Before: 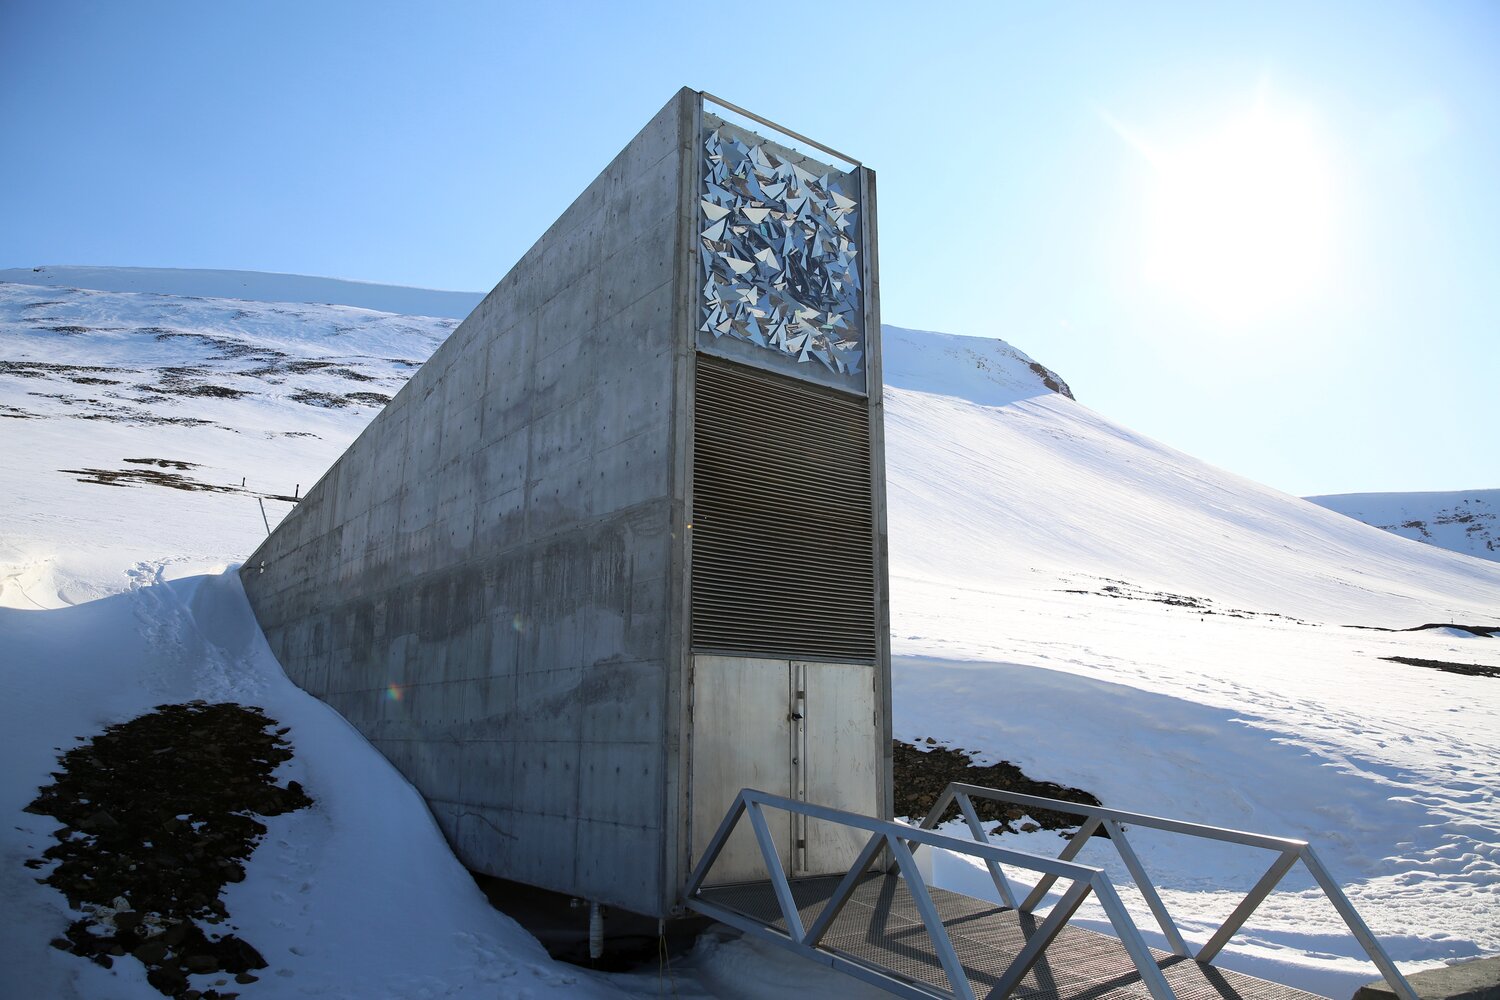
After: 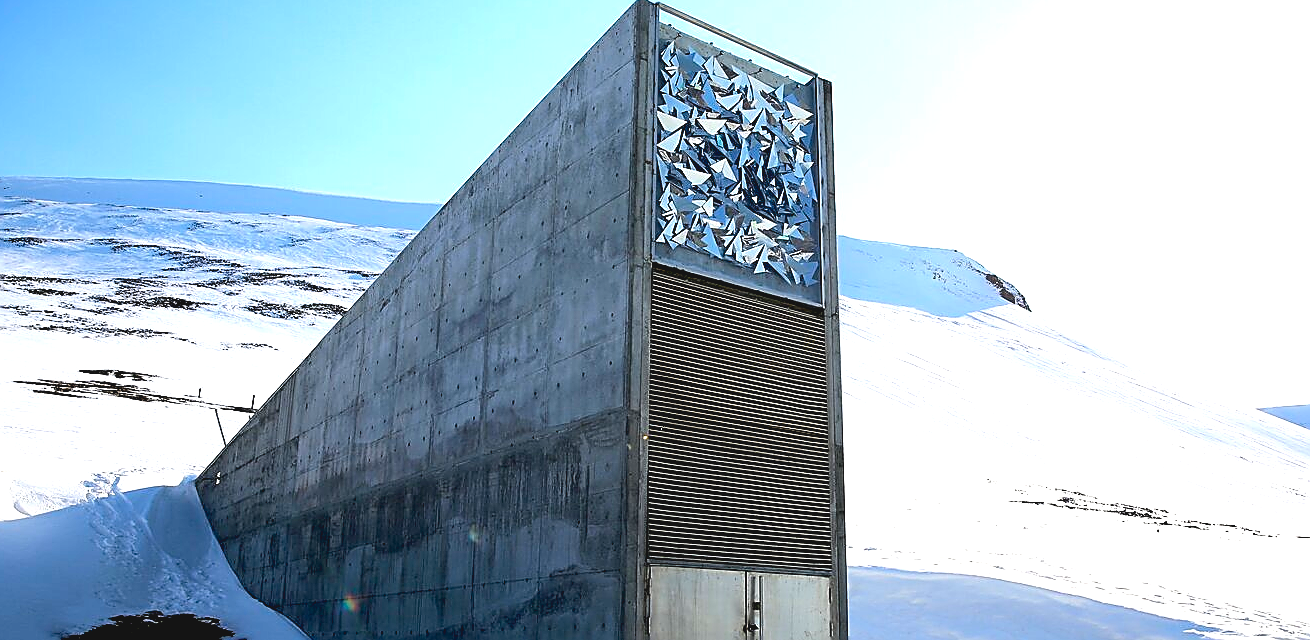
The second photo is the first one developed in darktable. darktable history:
tone equalizer: -8 EV -0.401 EV, -7 EV -0.396 EV, -6 EV -0.346 EV, -5 EV -0.191 EV, -3 EV 0.204 EV, -2 EV 0.328 EV, -1 EV 0.363 EV, +0 EV 0.398 EV, edges refinement/feathering 500, mask exposure compensation -1.57 EV, preserve details no
crop: left 2.963%, top 8.943%, right 9.66%, bottom 27.034%
exposure: black level correction 0.031, exposure 0.333 EV, compensate exposure bias true, compensate highlight preservation false
sharpen: radius 1.422, amount 1.244, threshold 0.65
color balance rgb: global offset › luminance 0.764%, perceptual saturation grading › global saturation 24.909%
